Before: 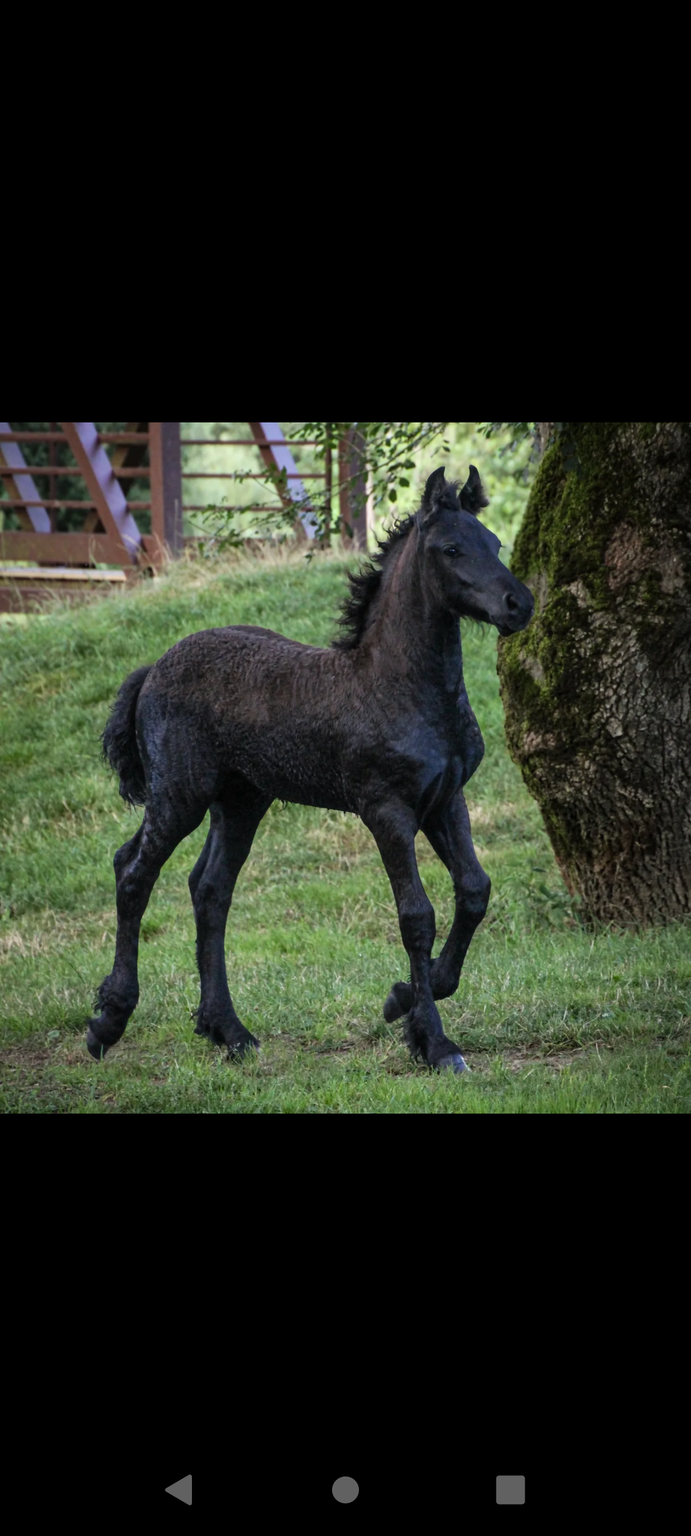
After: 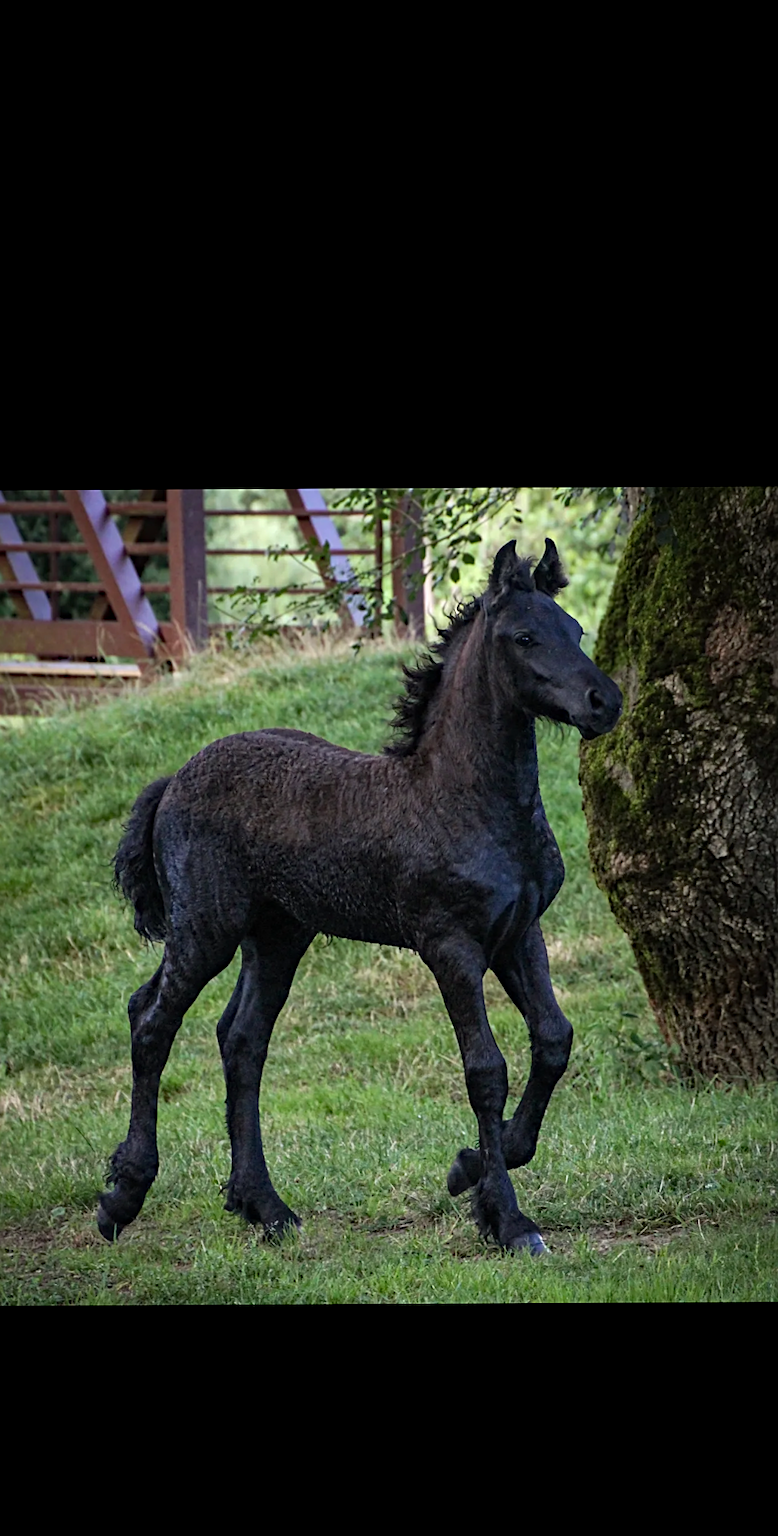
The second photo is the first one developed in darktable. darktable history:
exposure: exposure -0.002 EV, compensate highlight preservation false
crop and rotate: angle 0.296°, left 0.297%, right 3.086%, bottom 14.232%
haze removal: compatibility mode true, adaptive false
sharpen: on, module defaults
